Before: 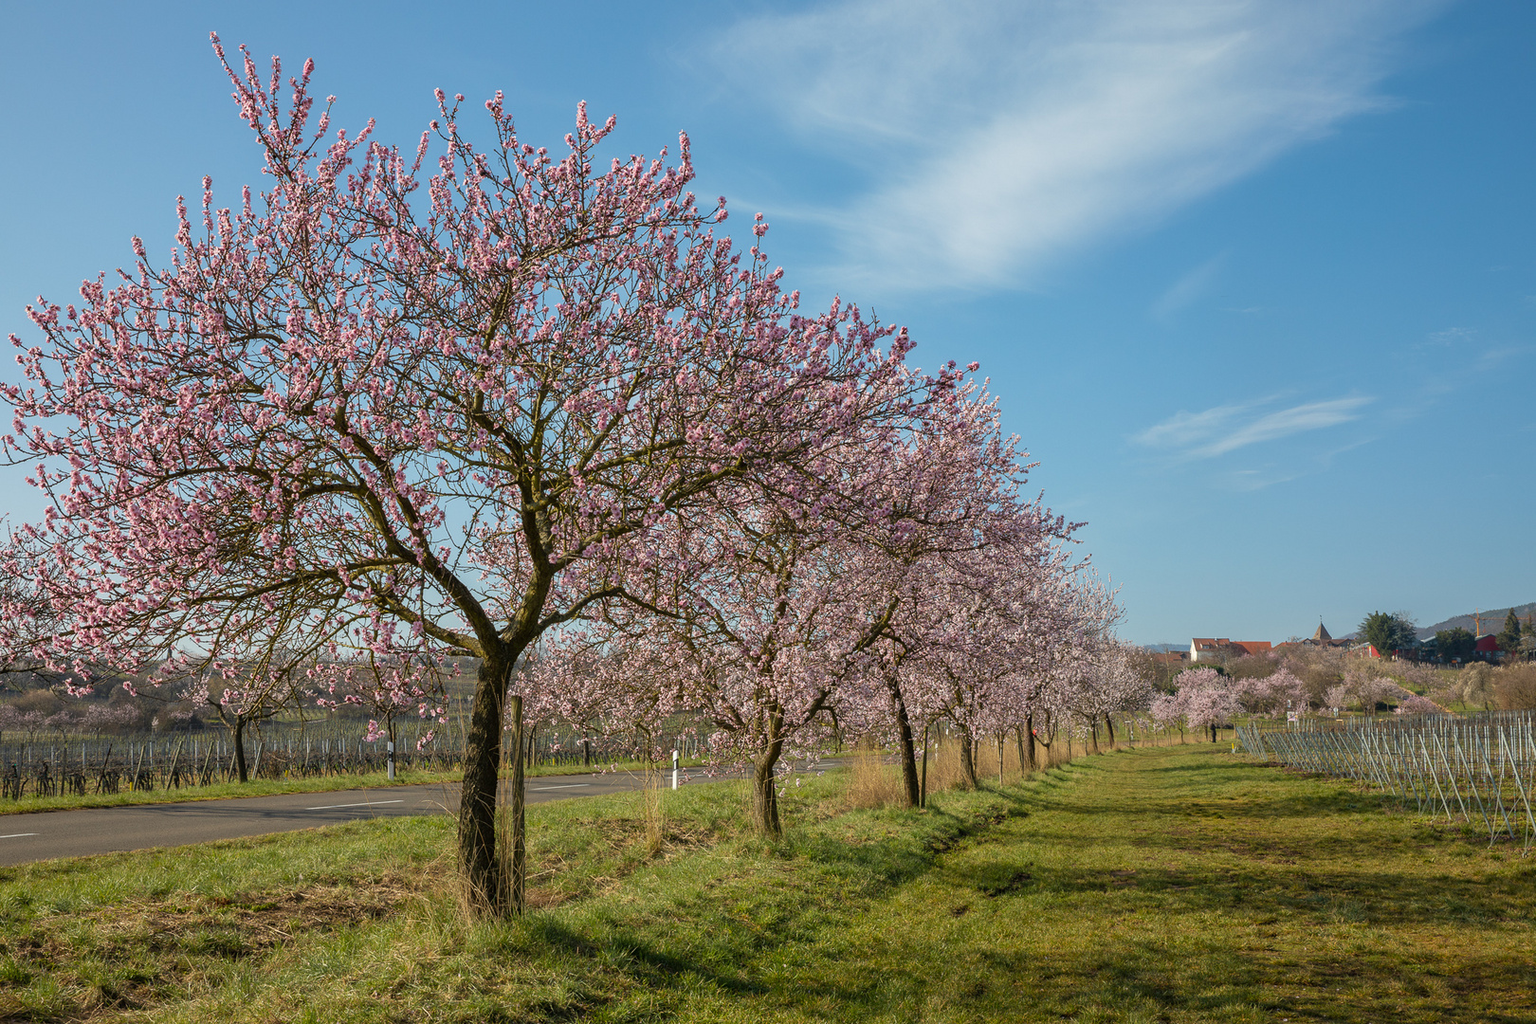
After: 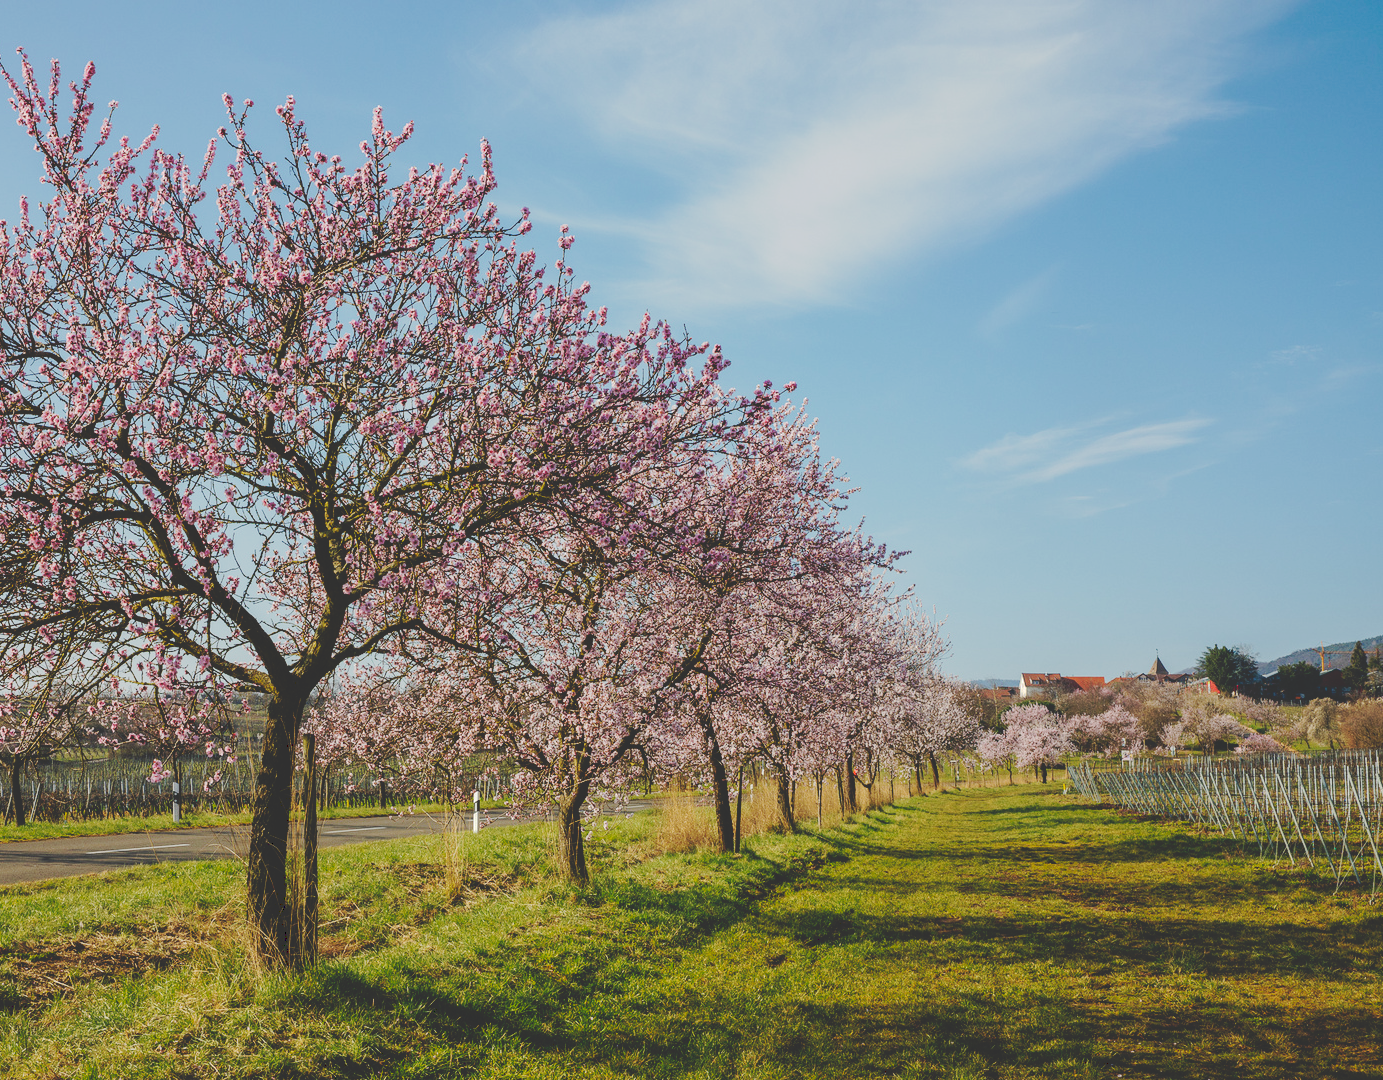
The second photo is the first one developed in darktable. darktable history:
tone curve: curves: ch0 [(0, 0) (0.003, 0.198) (0.011, 0.198) (0.025, 0.198) (0.044, 0.198) (0.069, 0.201) (0.1, 0.202) (0.136, 0.207) (0.177, 0.212) (0.224, 0.222) (0.277, 0.27) (0.335, 0.332) (0.399, 0.422) (0.468, 0.542) (0.543, 0.626) (0.623, 0.698) (0.709, 0.764) (0.801, 0.82) (0.898, 0.863) (1, 1)], preserve colors none
crop and rotate: left 14.584%
